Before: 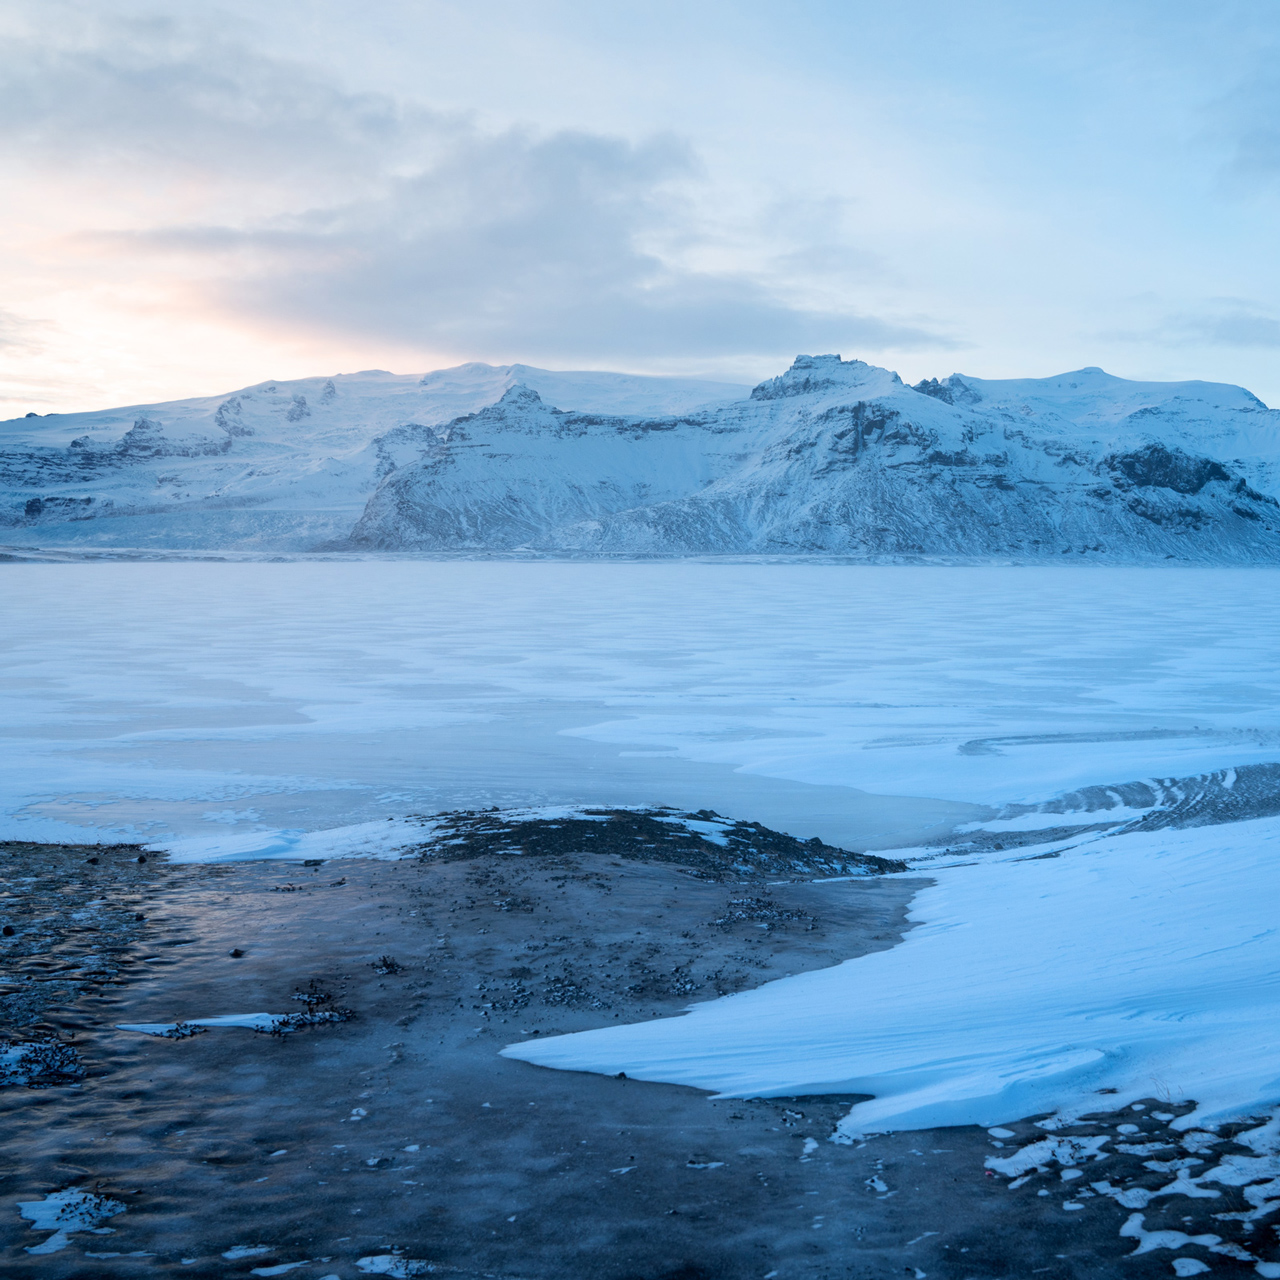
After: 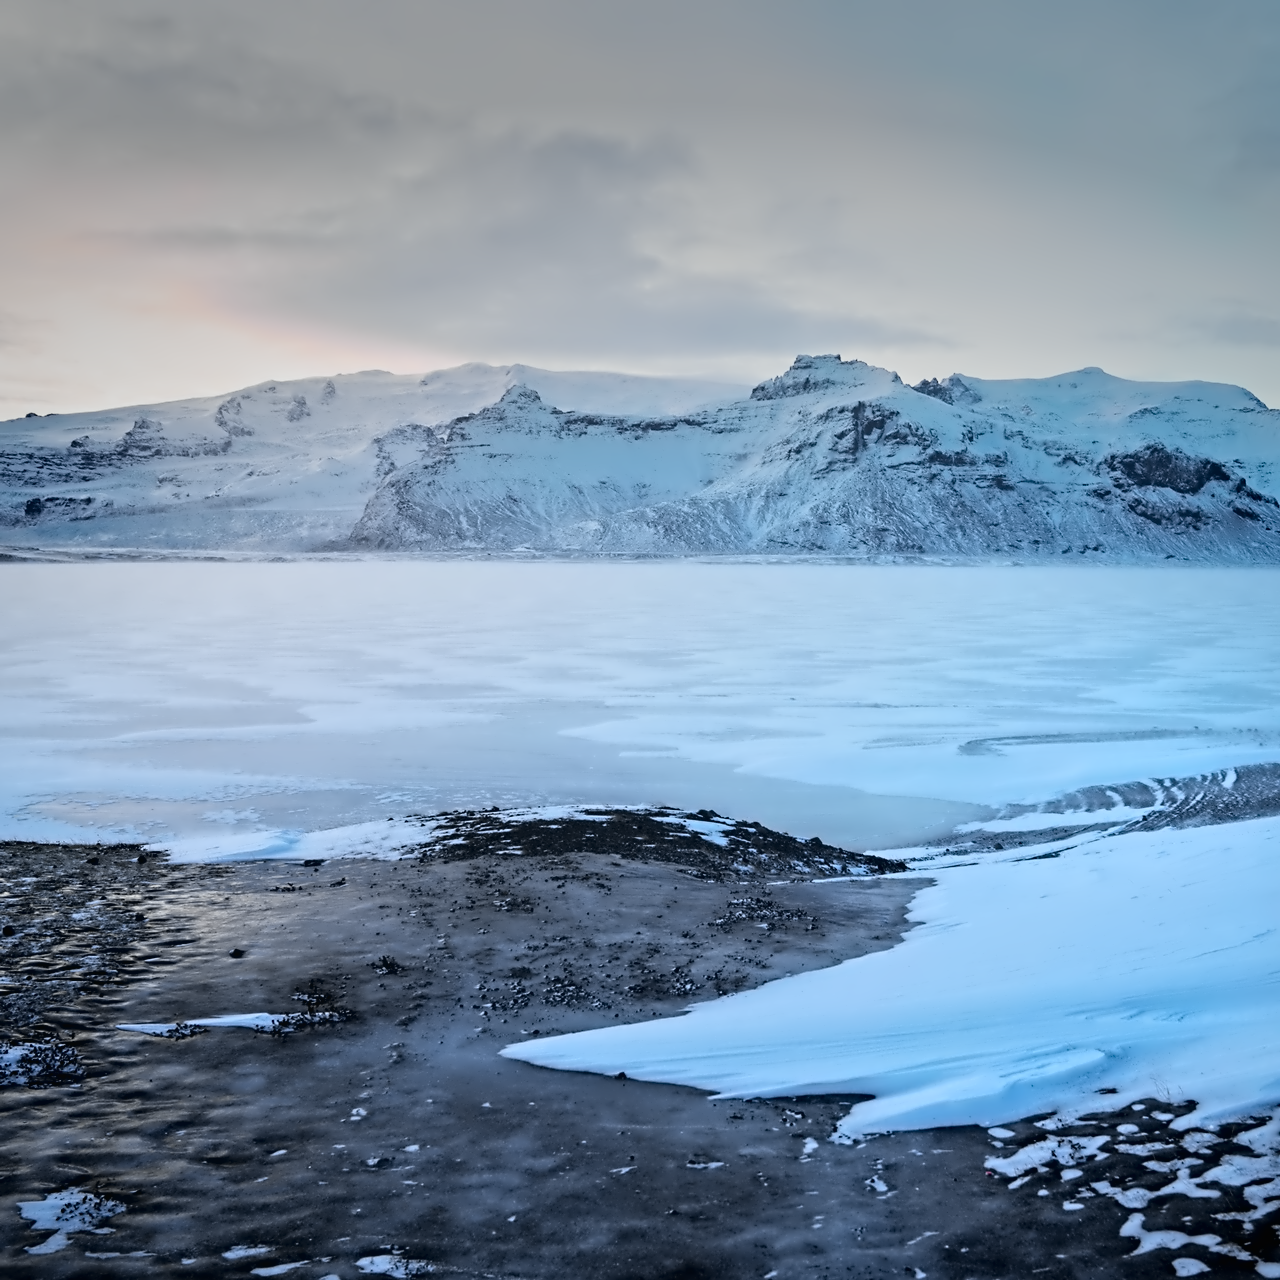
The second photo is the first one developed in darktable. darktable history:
contrast equalizer: octaves 7, y [[0.5, 0.542, 0.583, 0.625, 0.667, 0.708], [0.5 ×6], [0.5 ×6], [0, 0.033, 0.067, 0.1, 0.133, 0.167], [0, 0.05, 0.1, 0.15, 0.2, 0.25]]
vignetting: fall-off start 97.52%, fall-off radius 100%, brightness -0.574, saturation 0, center (-0.027, 0.404), width/height ratio 1.368, unbound false
local contrast: mode bilateral grid, contrast 100, coarseness 100, detail 91%, midtone range 0.2
tone curve: curves: ch0 [(0, 0.008) (0.107, 0.083) (0.283, 0.287) (0.461, 0.498) (0.64, 0.691) (0.822, 0.869) (0.998, 0.978)]; ch1 [(0, 0) (0.323, 0.339) (0.438, 0.422) (0.473, 0.487) (0.502, 0.502) (0.527, 0.53) (0.561, 0.583) (0.608, 0.629) (0.669, 0.704) (0.859, 0.899) (1, 1)]; ch2 [(0, 0) (0.33, 0.347) (0.421, 0.456) (0.473, 0.498) (0.502, 0.504) (0.522, 0.524) (0.549, 0.567) (0.585, 0.627) (0.676, 0.724) (1, 1)], color space Lab, independent channels, preserve colors none
